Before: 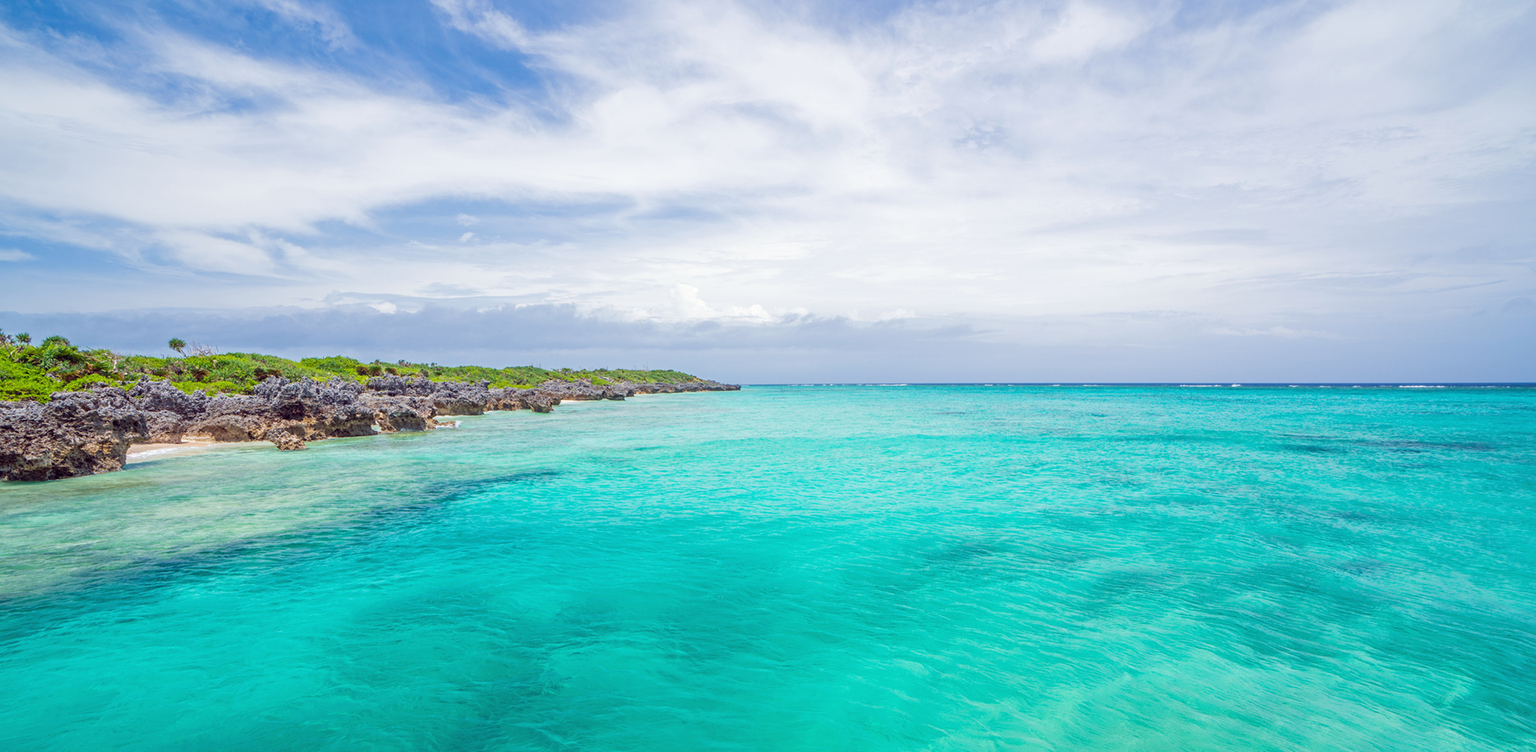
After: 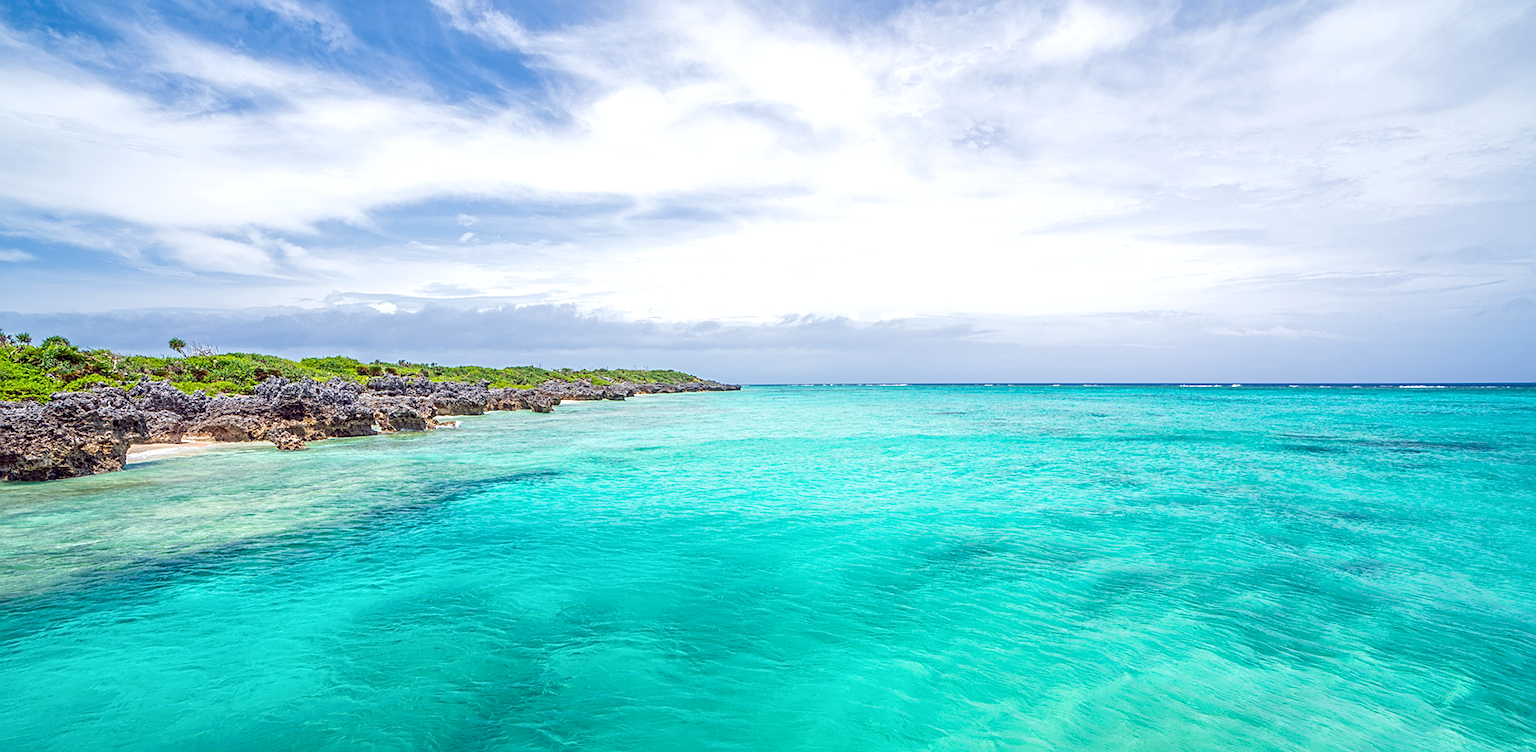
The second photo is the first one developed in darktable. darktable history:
local contrast: on, module defaults
exposure: exposure 0.236 EV, compensate highlight preservation false
sharpen: on, module defaults
